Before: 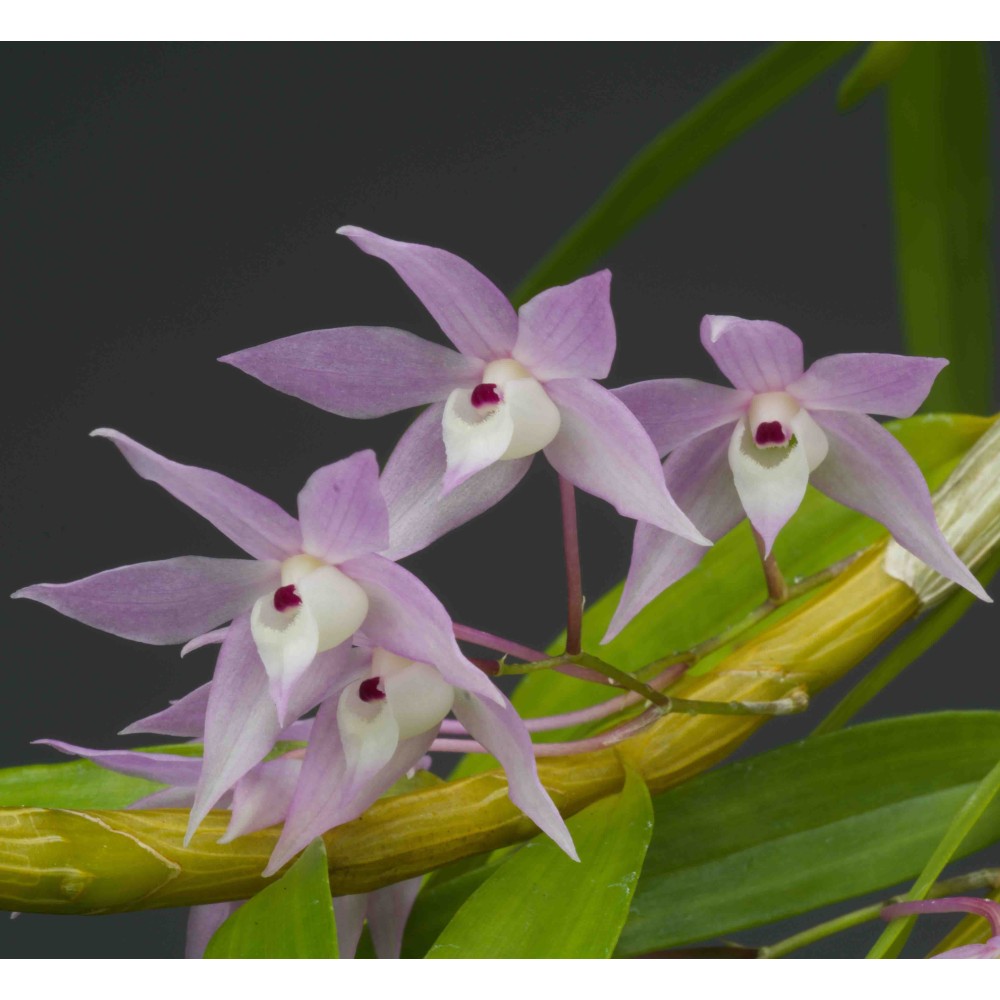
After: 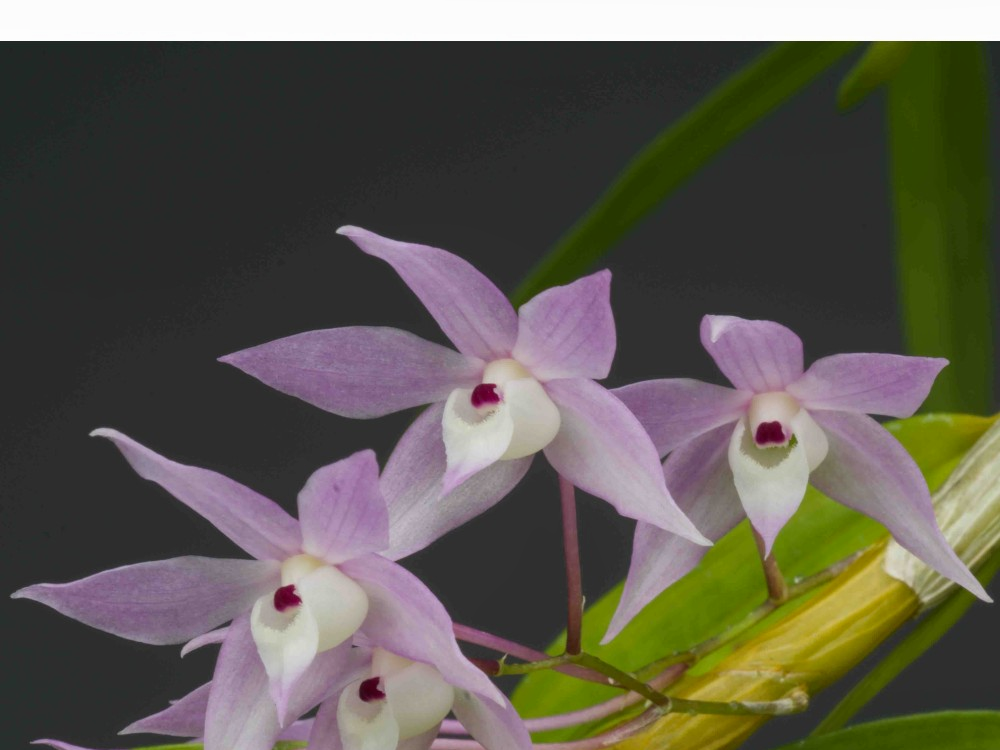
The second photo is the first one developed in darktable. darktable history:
local contrast: highlights 106%, shadows 102%, detail 119%, midtone range 0.2
crop: bottom 24.984%
shadows and highlights: shadows -20.44, white point adjustment -2.05, highlights -35.1
